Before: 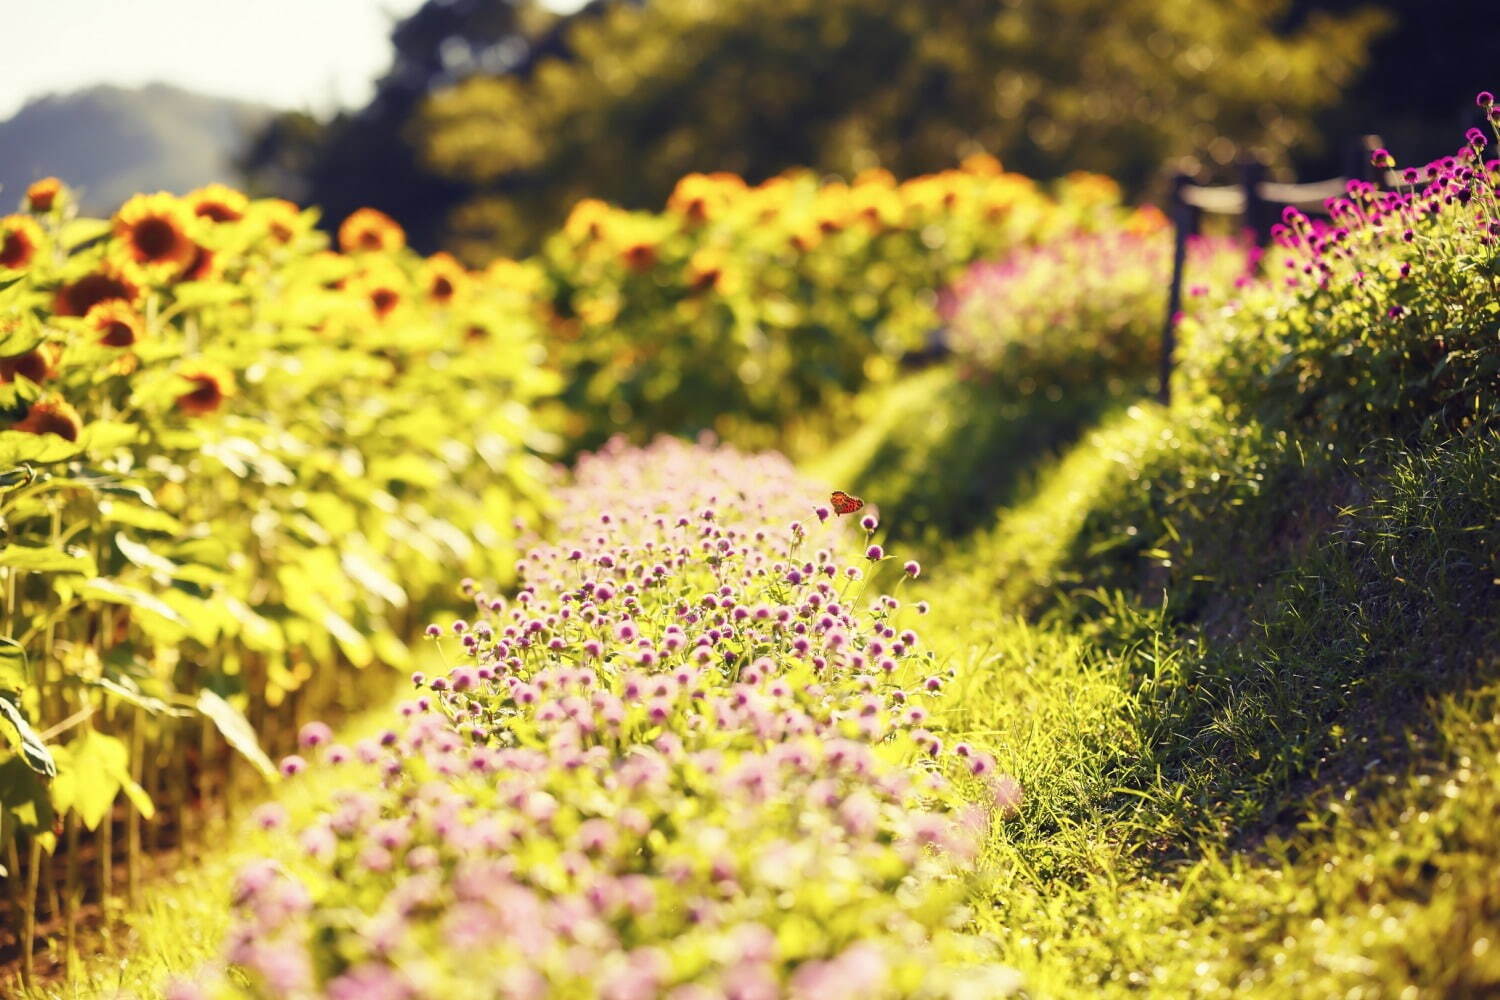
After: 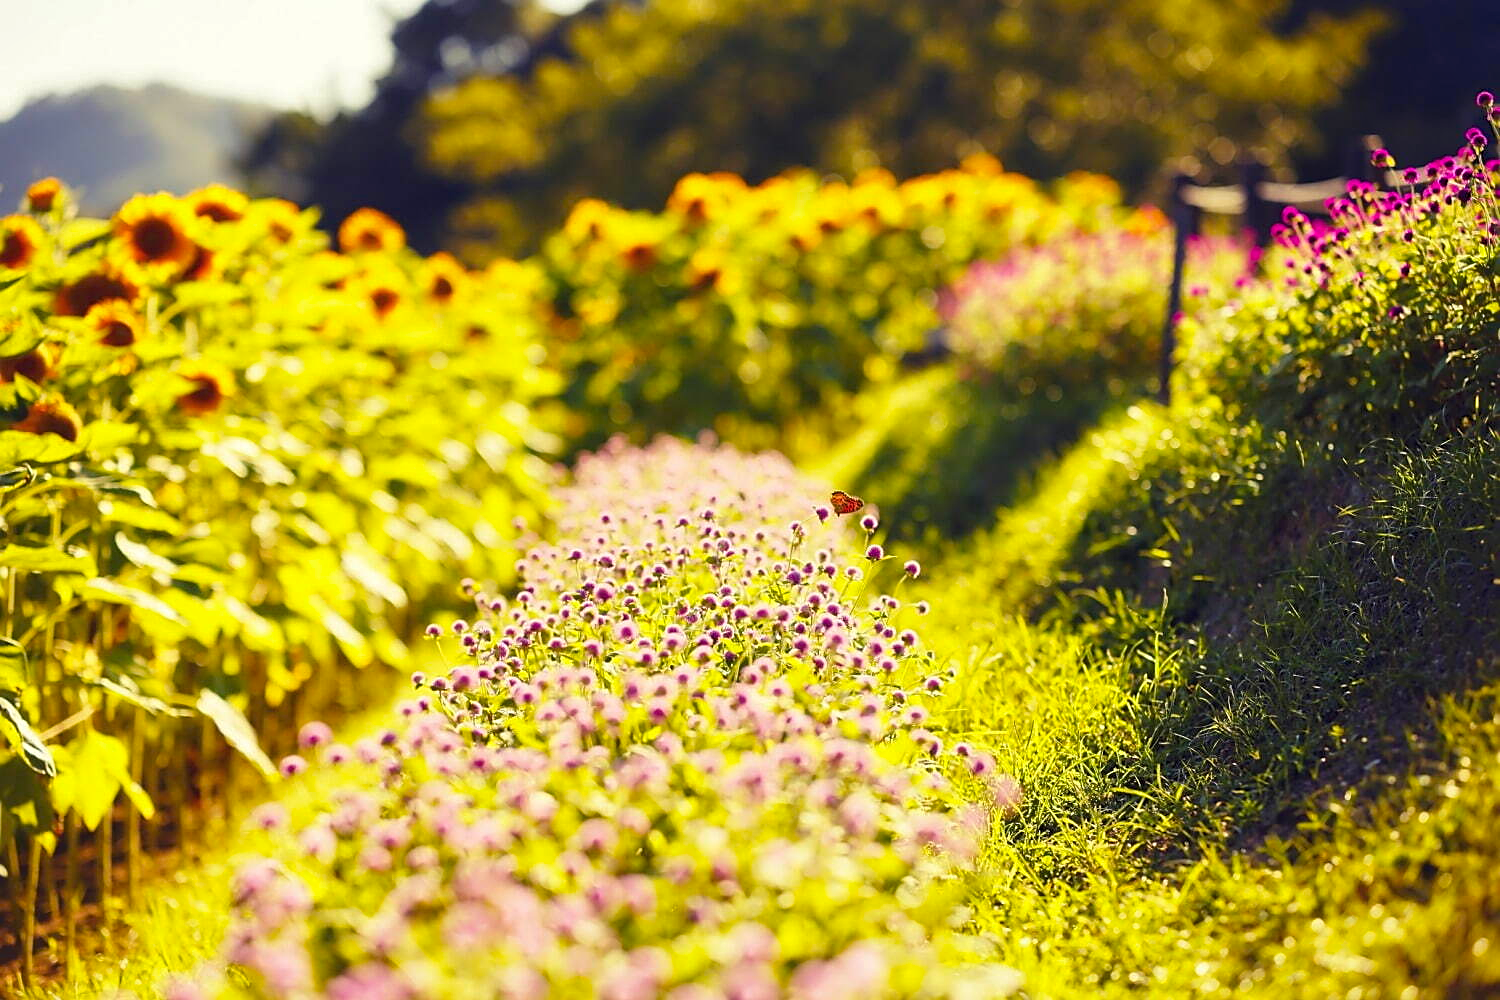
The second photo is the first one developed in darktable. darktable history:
sharpen: on, module defaults
color balance rgb: perceptual saturation grading › global saturation 20%, global vibrance 10%
shadows and highlights: shadows 62.66, white point adjustment 0.37, highlights -34.44, compress 83.82%
